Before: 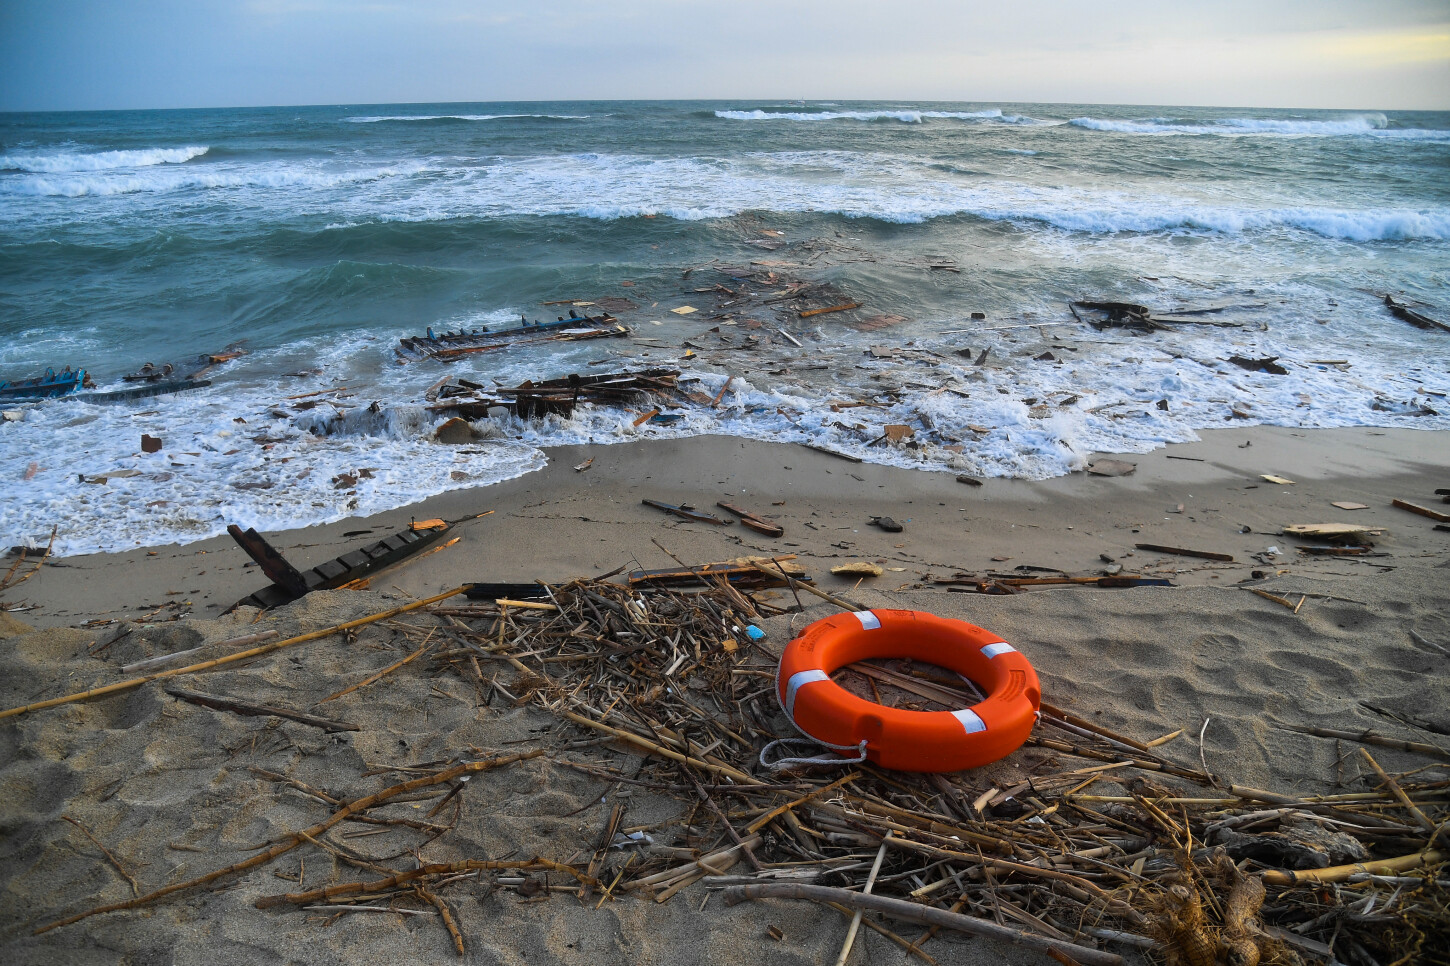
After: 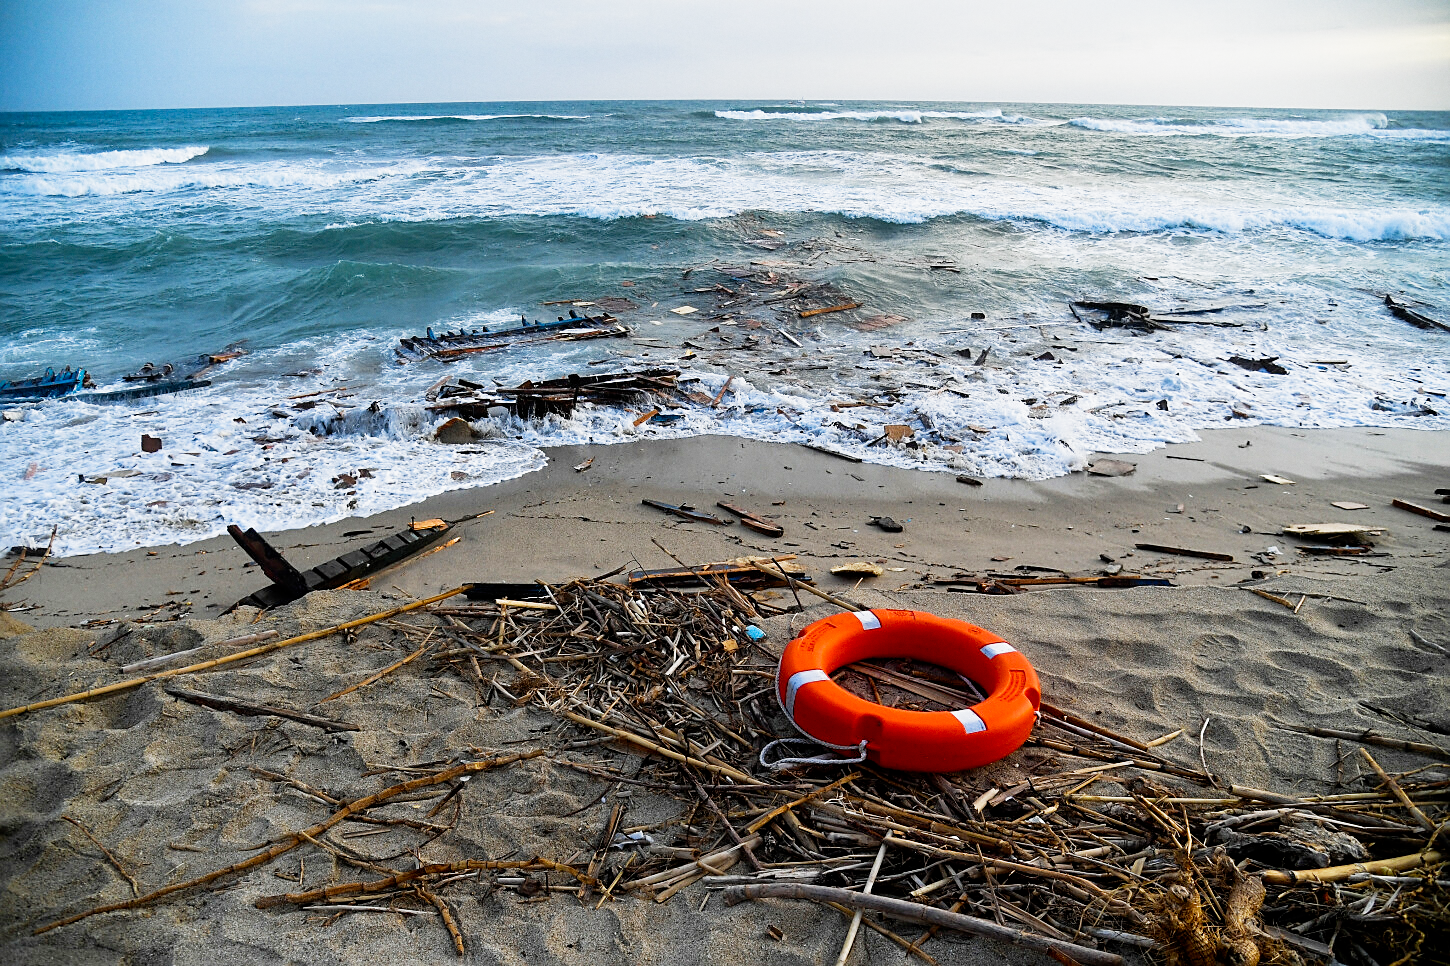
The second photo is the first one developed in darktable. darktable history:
sharpen: on, module defaults
grain: coarseness 0.09 ISO, strength 10%
filmic rgb: middle gray luminance 12.74%, black relative exposure -10.13 EV, white relative exposure 3.47 EV, threshold 6 EV, target black luminance 0%, hardness 5.74, latitude 44.69%, contrast 1.221, highlights saturation mix 5%, shadows ↔ highlights balance 26.78%, add noise in highlights 0, preserve chrominance no, color science v3 (2019), use custom middle-gray values true, iterations of high-quality reconstruction 0, contrast in highlights soft, enable highlight reconstruction true
tone equalizer: on, module defaults
